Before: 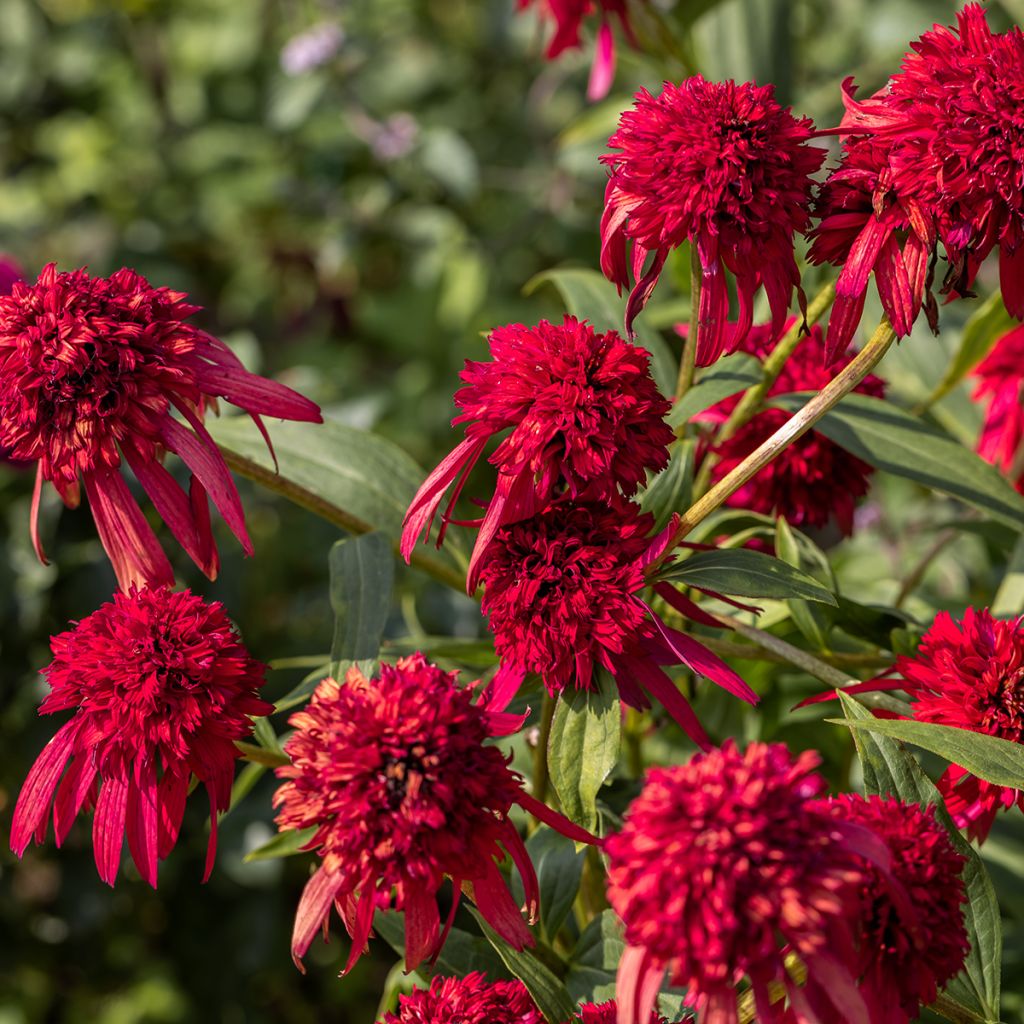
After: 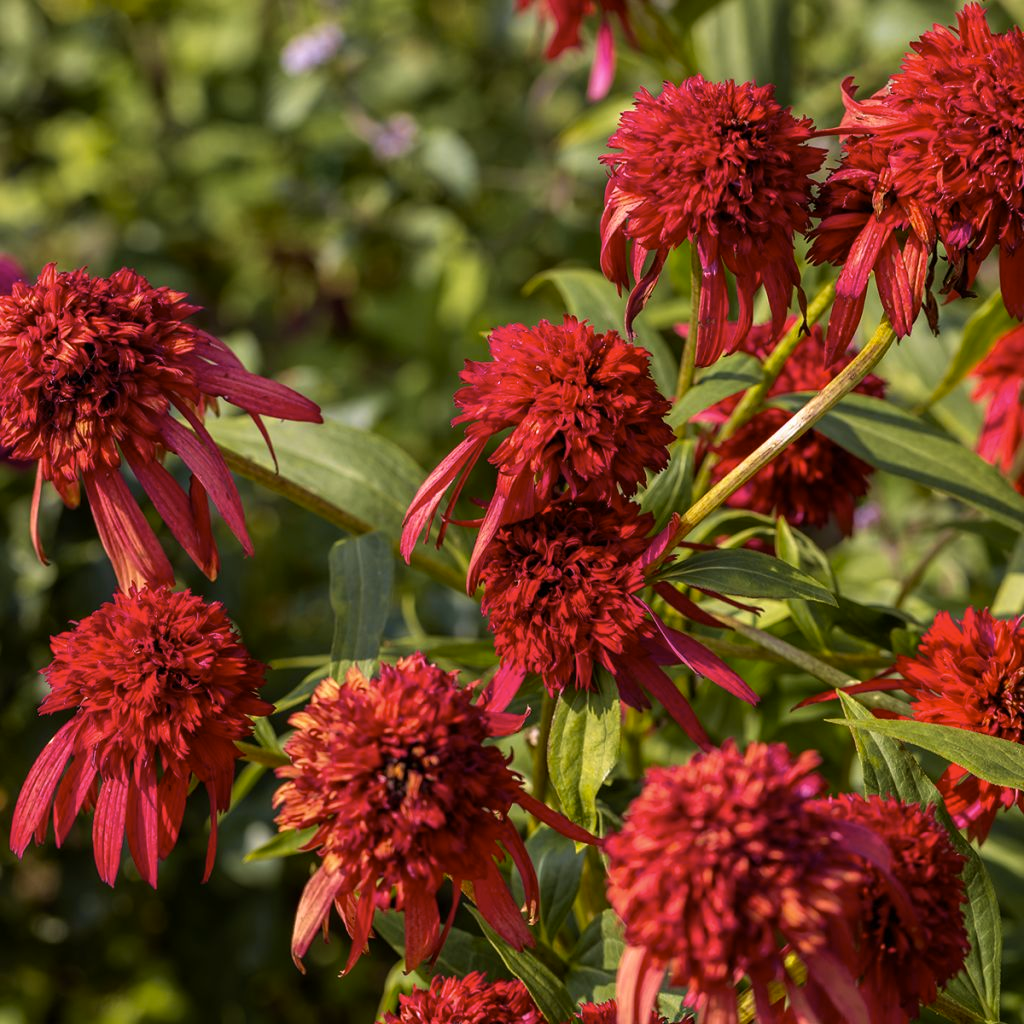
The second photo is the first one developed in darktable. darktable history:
color contrast: green-magenta contrast 0.85, blue-yellow contrast 1.25, unbound 0
velvia: on, module defaults
